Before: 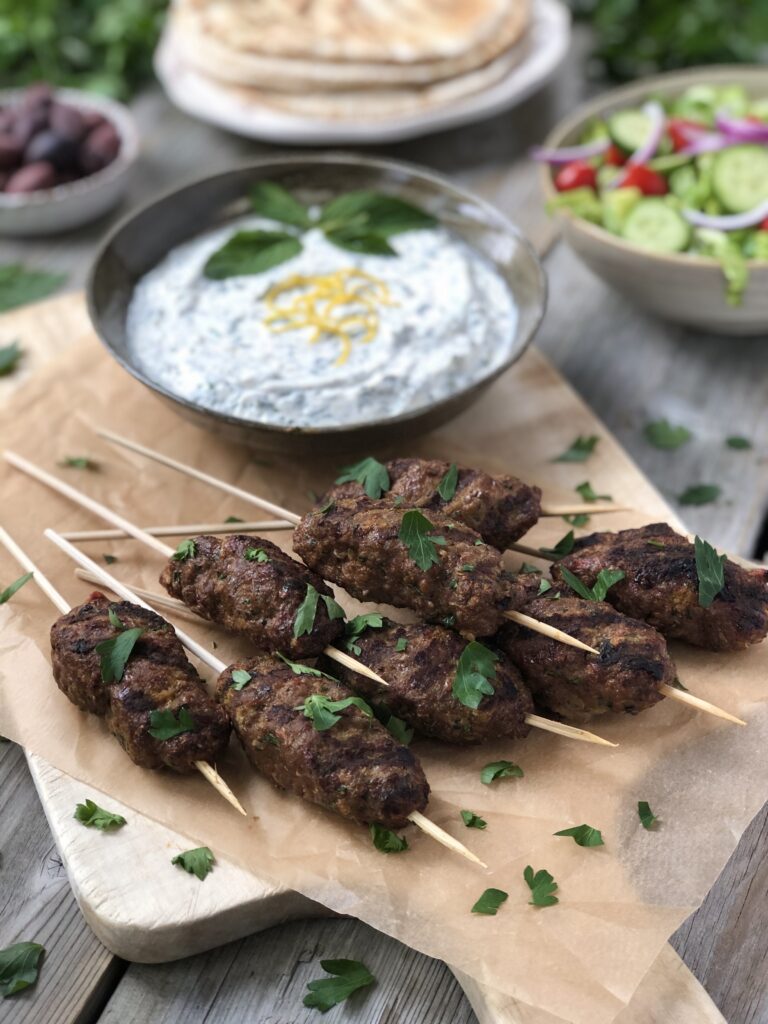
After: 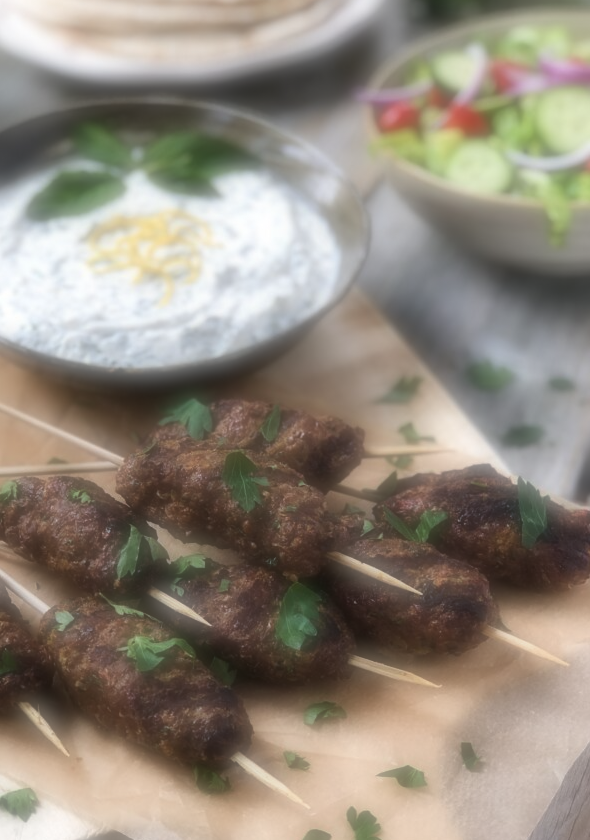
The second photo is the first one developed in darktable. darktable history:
grain: coarseness 0.81 ISO, strength 1.34%, mid-tones bias 0%
crop: left 23.095%, top 5.827%, bottom 11.854%
color balance: mode lift, gamma, gain (sRGB)
soften: on, module defaults
